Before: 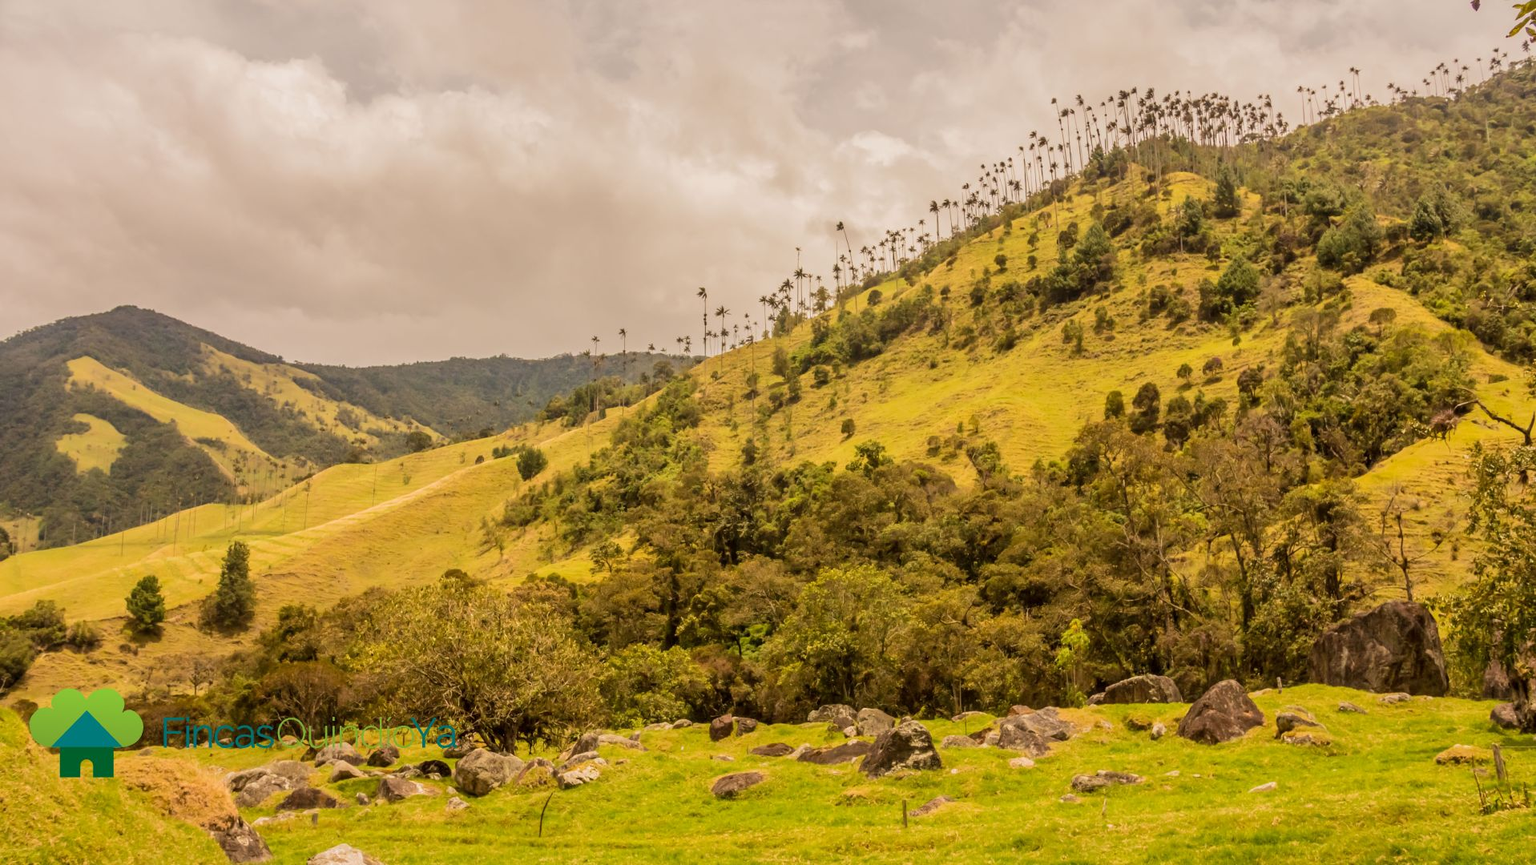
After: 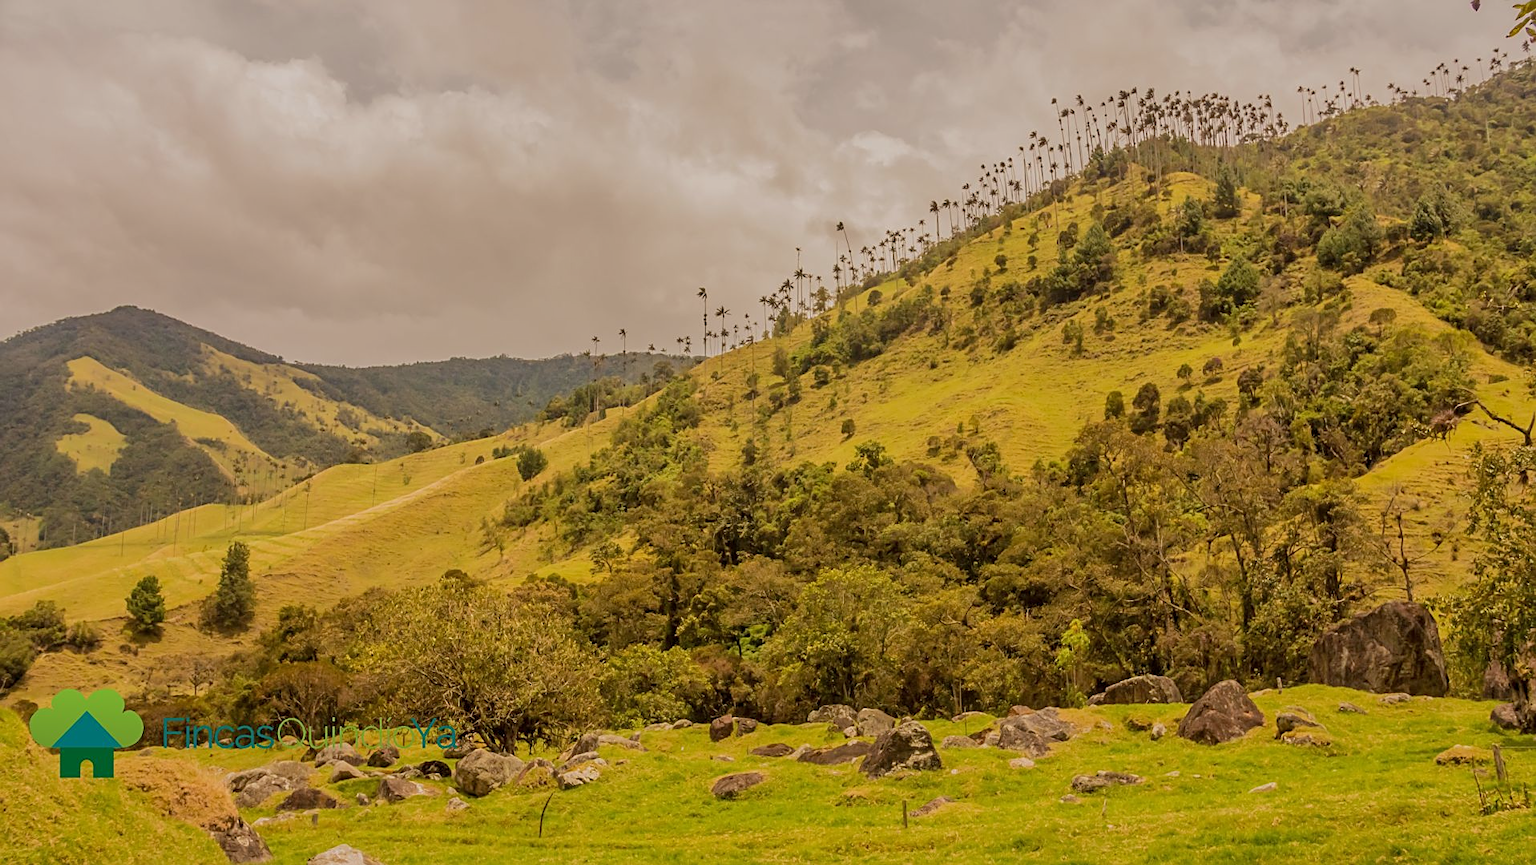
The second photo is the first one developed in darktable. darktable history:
tone equalizer: -8 EV 0.25 EV, -7 EV 0.417 EV, -6 EV 0.417 EV, -5 EV 0.25 EV, -3 EV -0.25 EV, -2 EV -0.417 EV, -1 EV -0.417 EV, +0 EV -0.25 EV, edges refinement/feathering 500, mask exposure compensation -1.57 EV, preserve details guided filter
sharpen: on, module defaults
